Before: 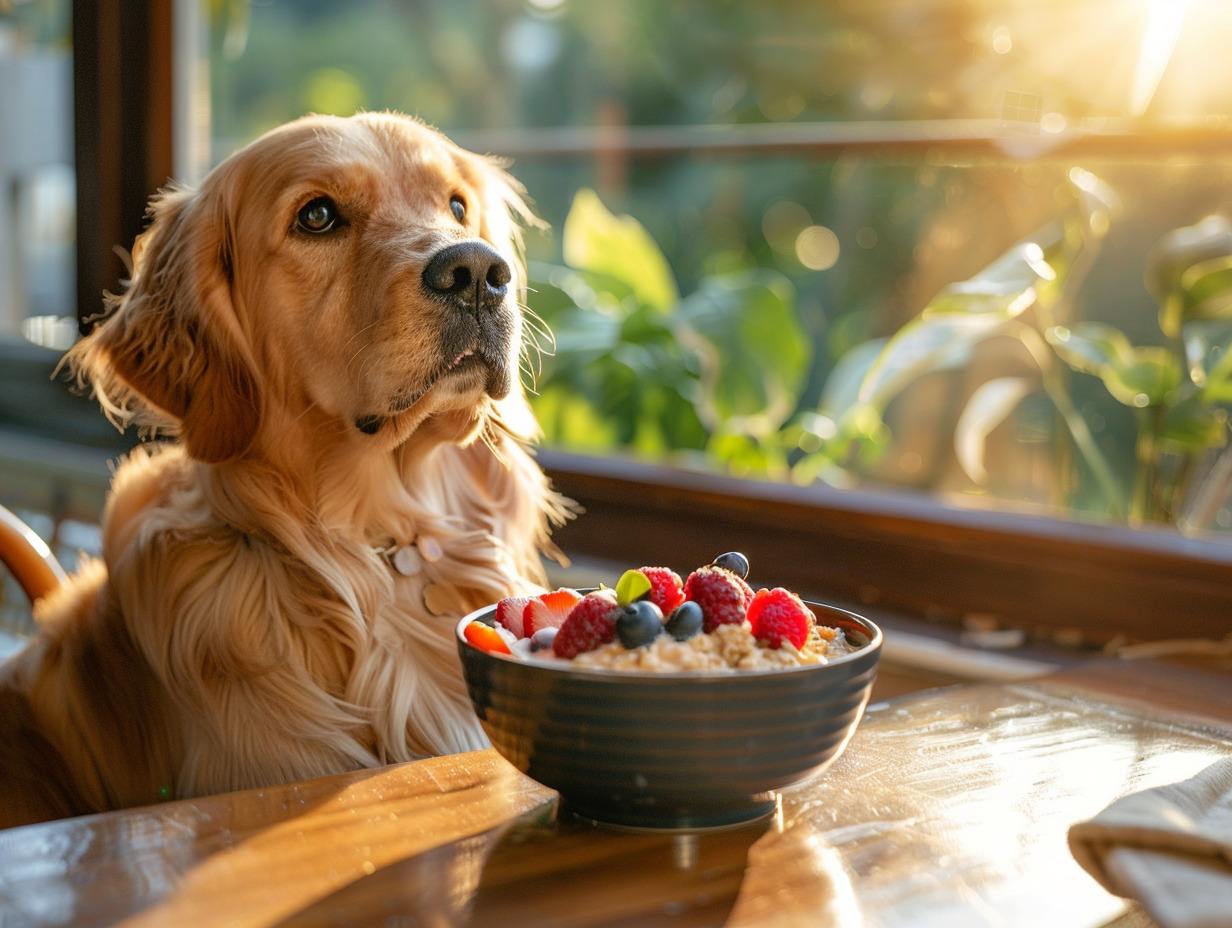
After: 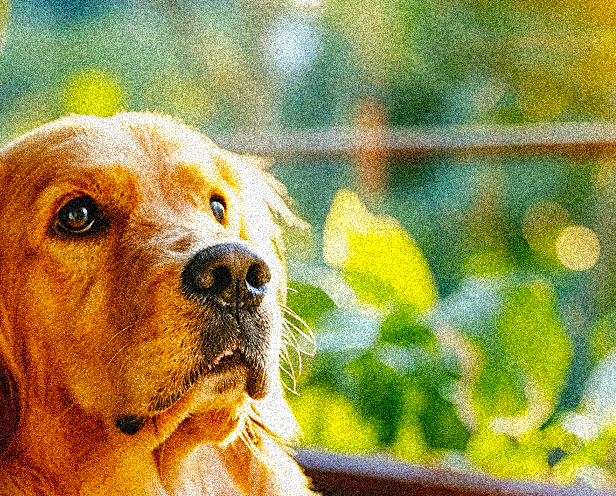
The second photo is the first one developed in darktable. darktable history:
crop: left 19.556%, right 30.401%, bottom 46.458%
sharpen: on, module defaults
color balance rgb: perceptual saturation grading › global saturation 25%, global vibrance 20%
base curve: curves: ch0 [(0, 0) (0.036, 0.025) (0.121, 0.166) (0.206, 0.329) (0.605, 0.79) (1, 1)], preserve colors none
grain: coarseness 3.75 ISO, strength 100%, mid-tones bias 0%
